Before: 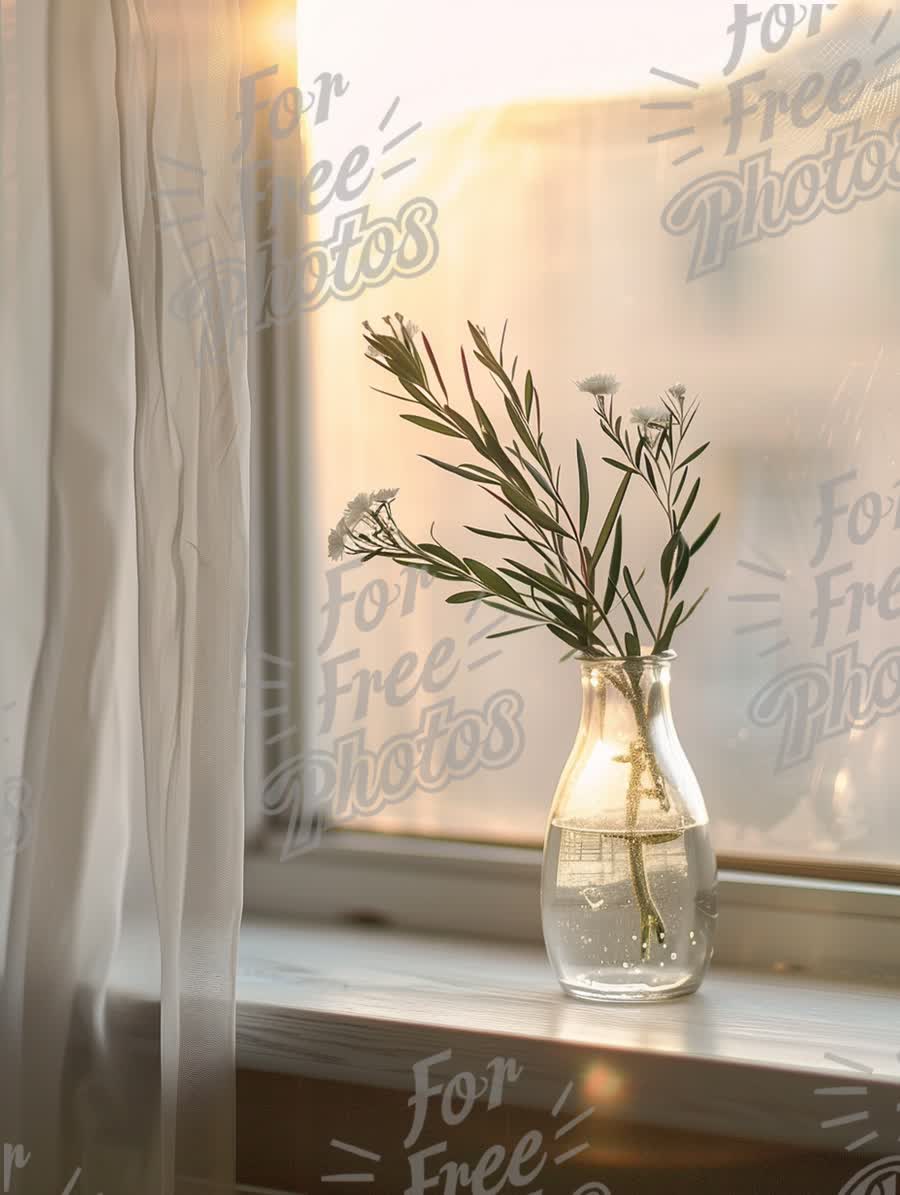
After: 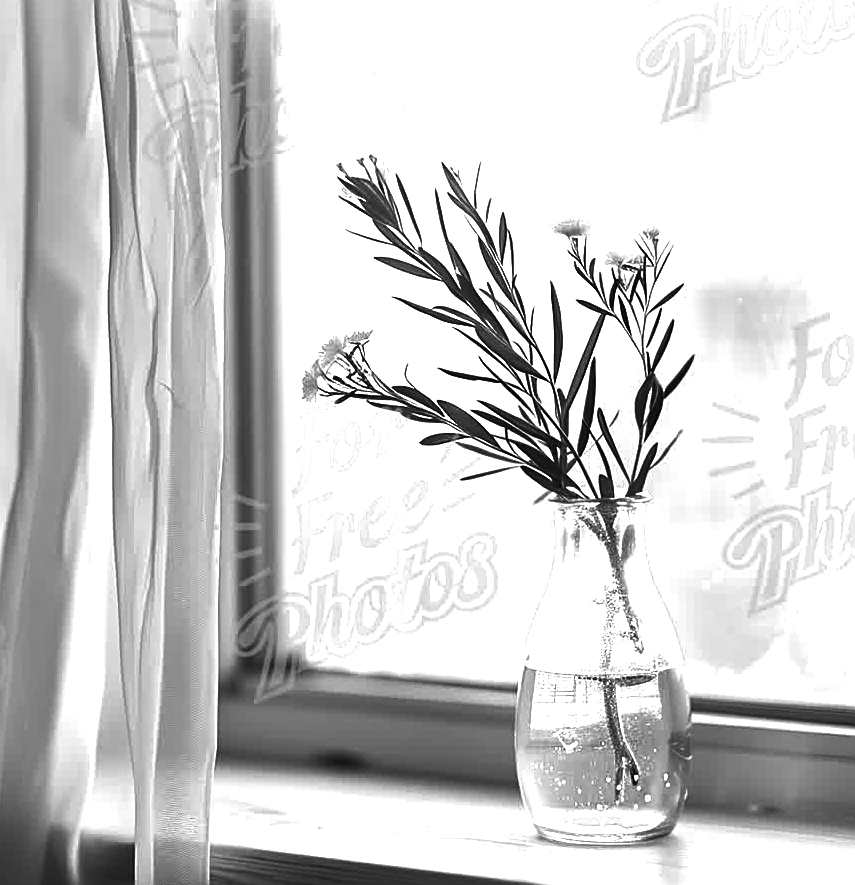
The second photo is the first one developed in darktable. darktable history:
contrast brightness saturation: contrast -0.03, brightness -0.59, saturation -1
crop and rotate: left 2.991%, top 13.302%, right 1.981%, bottom 12.636%
exposure: black level correction 0, exposure 1.173 EV, compensate exposure bias true, compensate highlight preservation false
sharpen: on, module defaults
